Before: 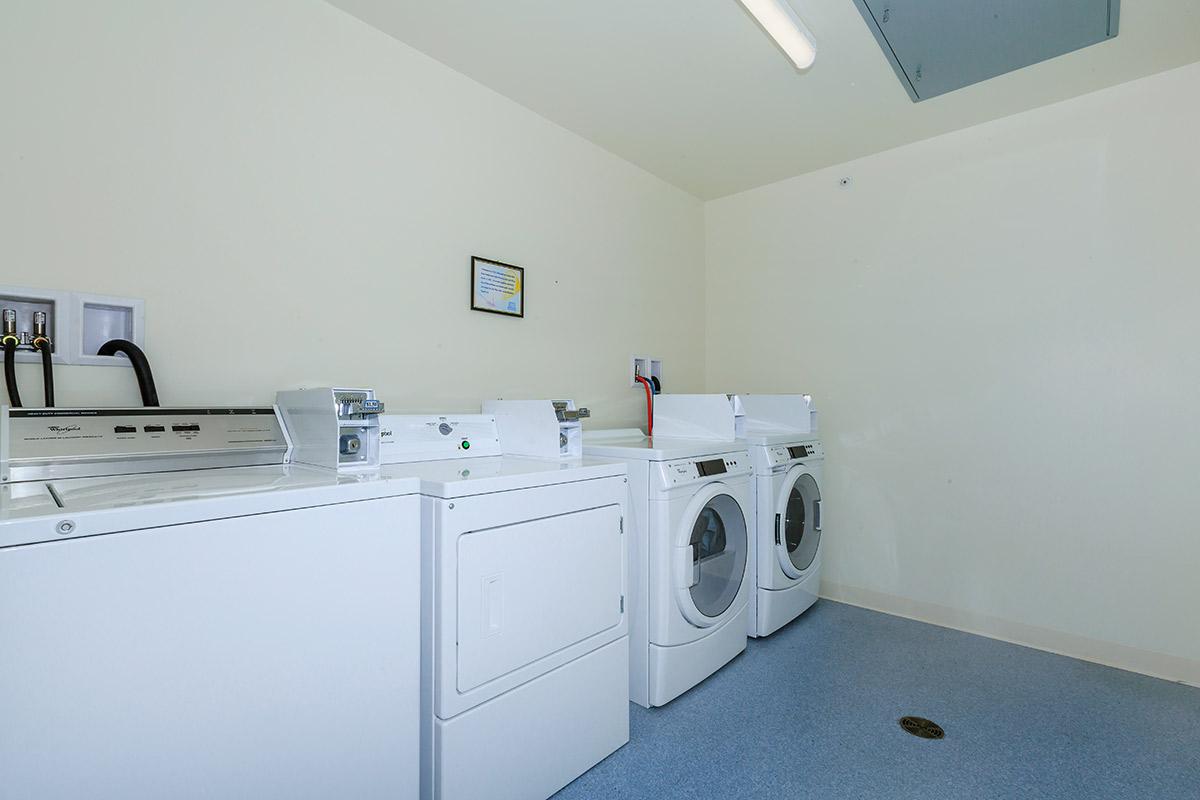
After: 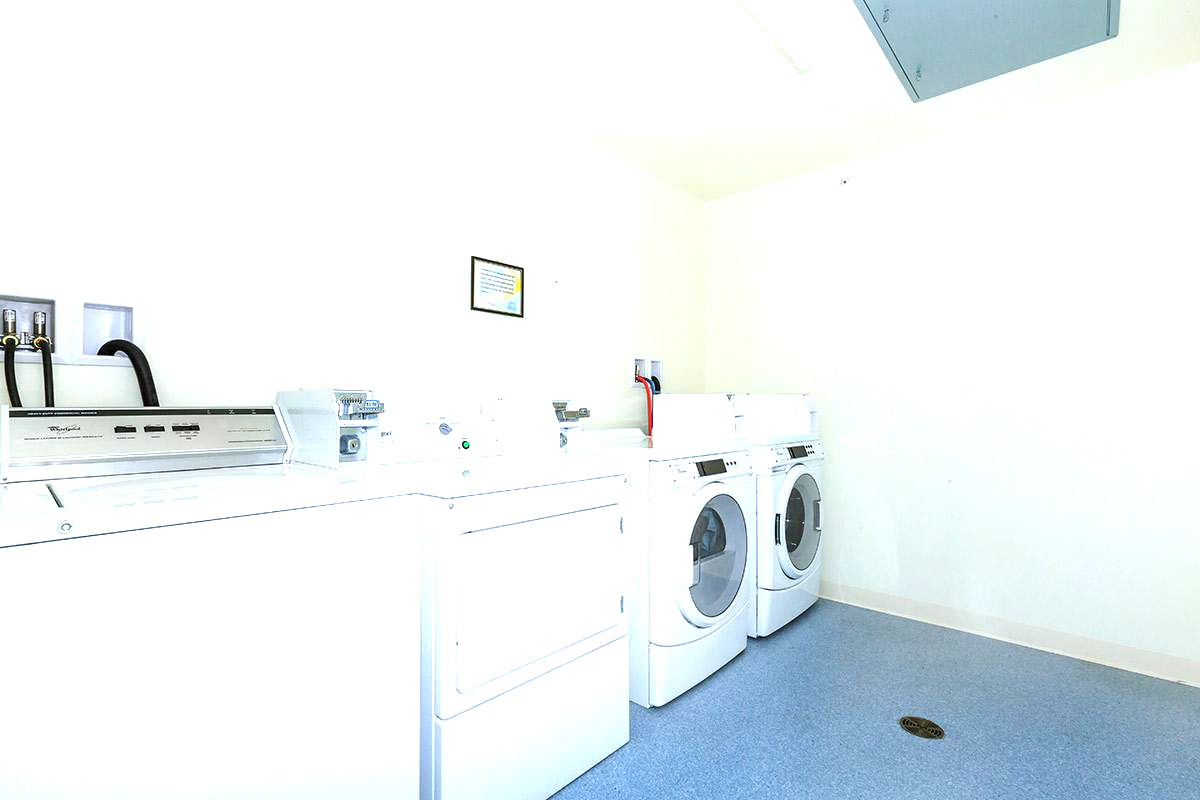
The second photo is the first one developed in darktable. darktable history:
exposure: exposure 1.27 EV, compensate highlight preservation false
